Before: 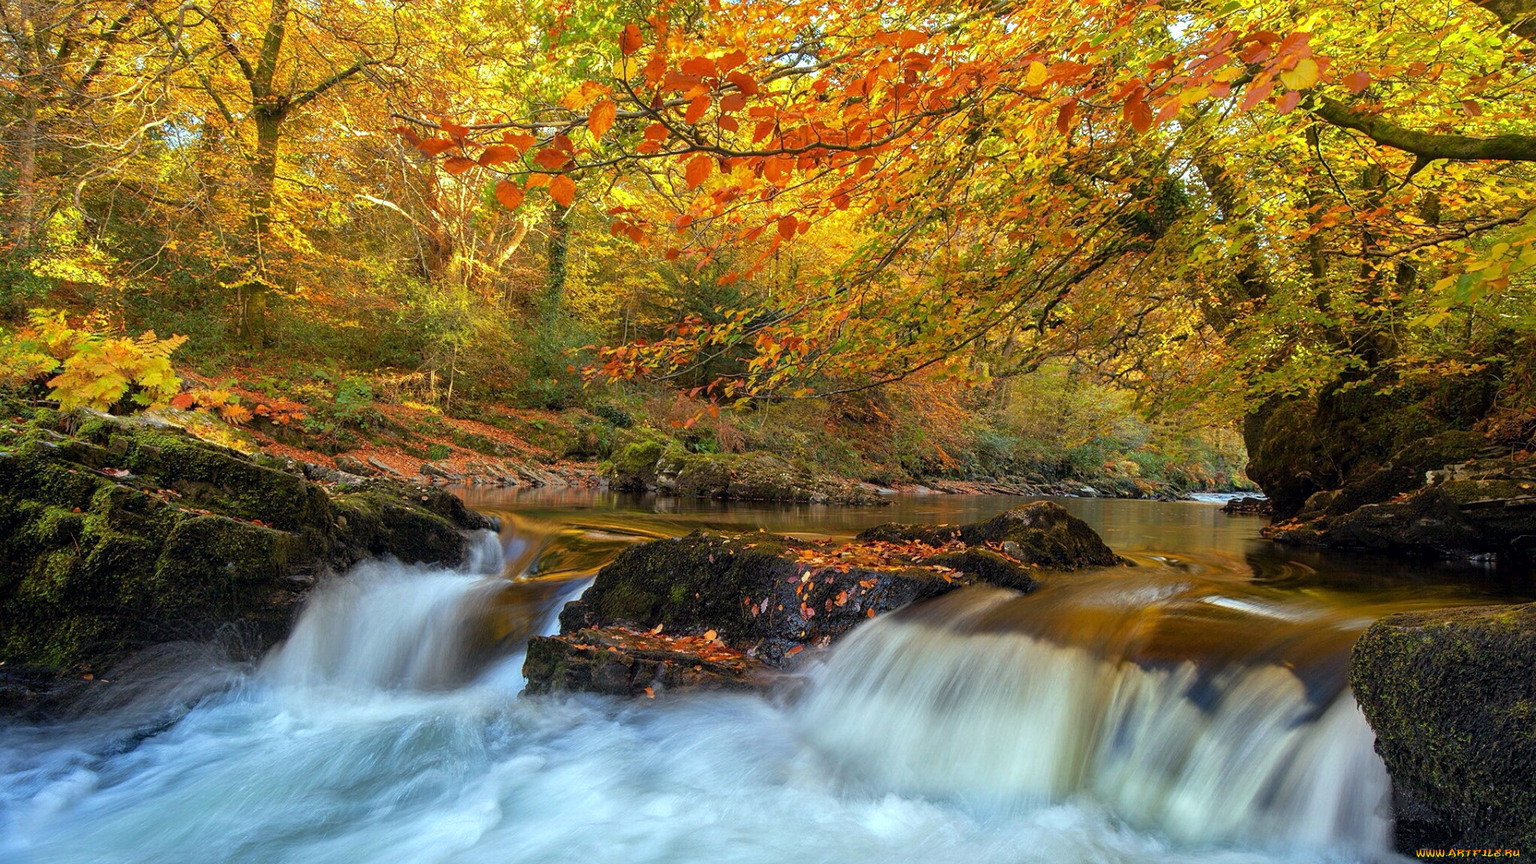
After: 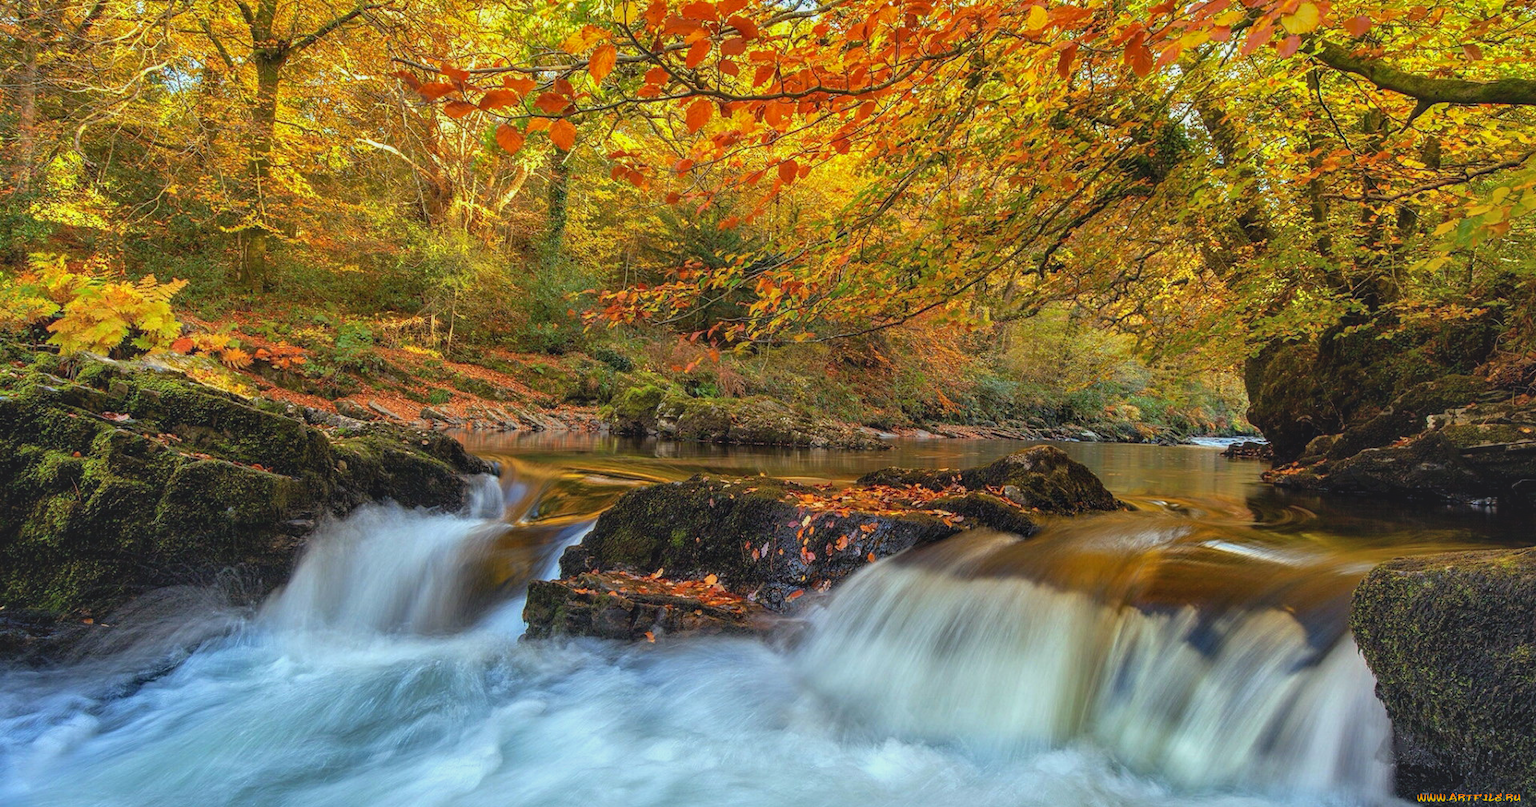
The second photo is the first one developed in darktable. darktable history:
local contrast: detail 150%
crop and rotate: top 6.52%
contrast brightness saturation: contrast -0.297
